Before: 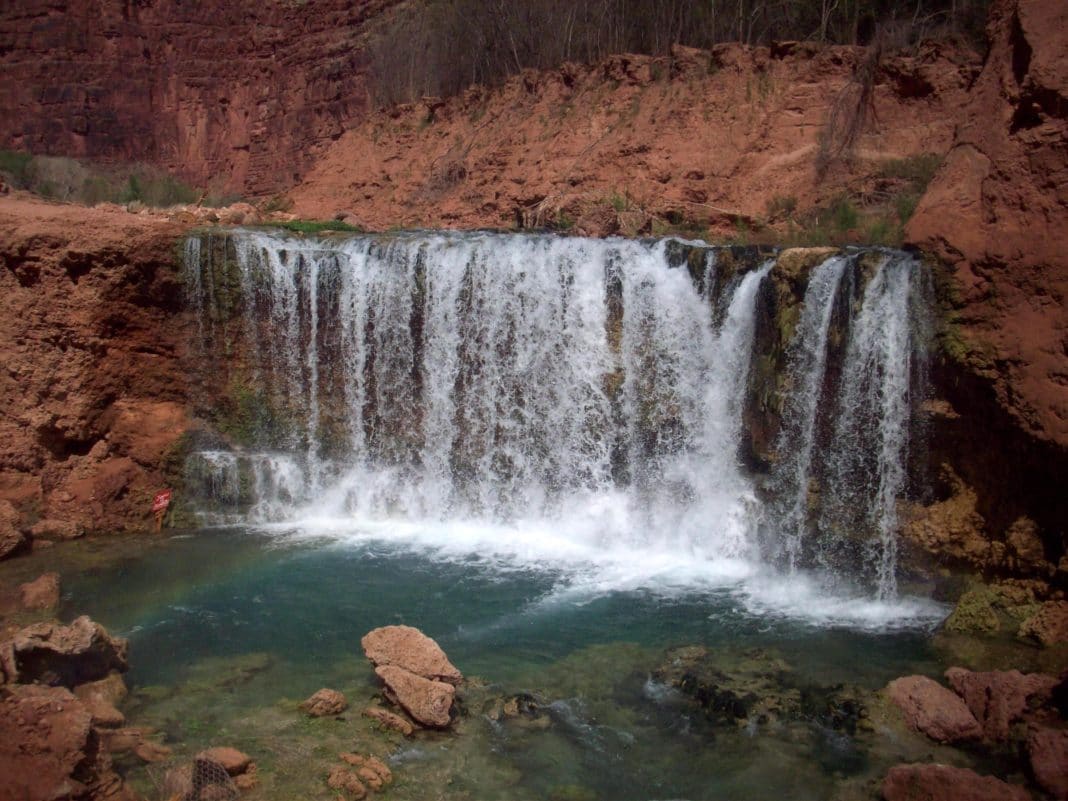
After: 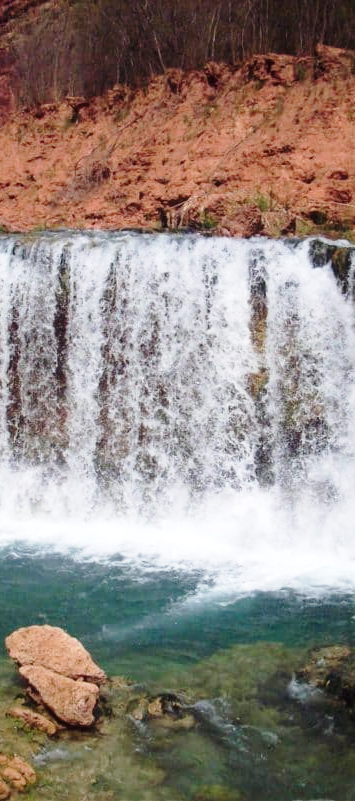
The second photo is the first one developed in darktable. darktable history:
crop: left 33.36%, right 33.36%
color balance rgb: saturation formula JzAzBz (2021)
base curve: curves: ch0 [(0, 0) (0.028, 0.03) (0.121, 0.232) (0.46, 0.748) (0.859, 0.968) (1, 1)], preserve colors none
tone equalizer: on, module defaults
